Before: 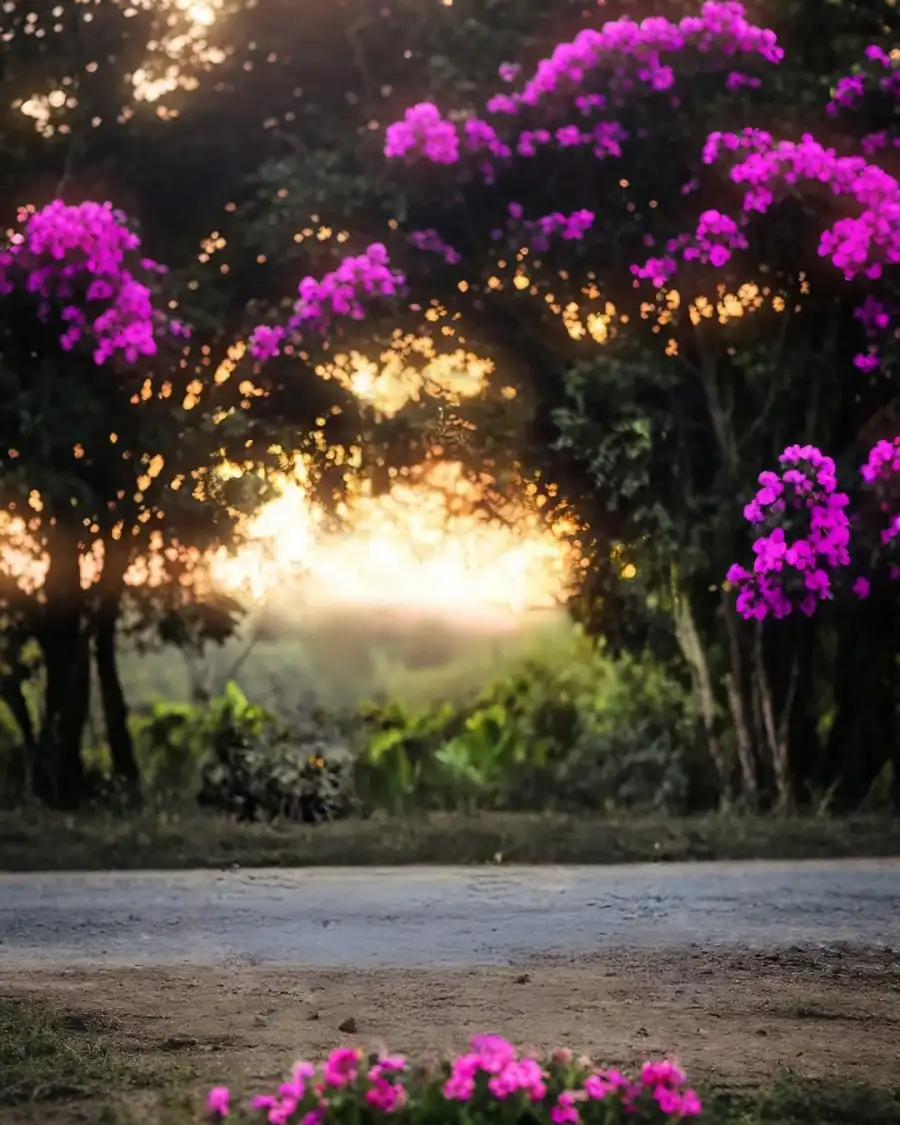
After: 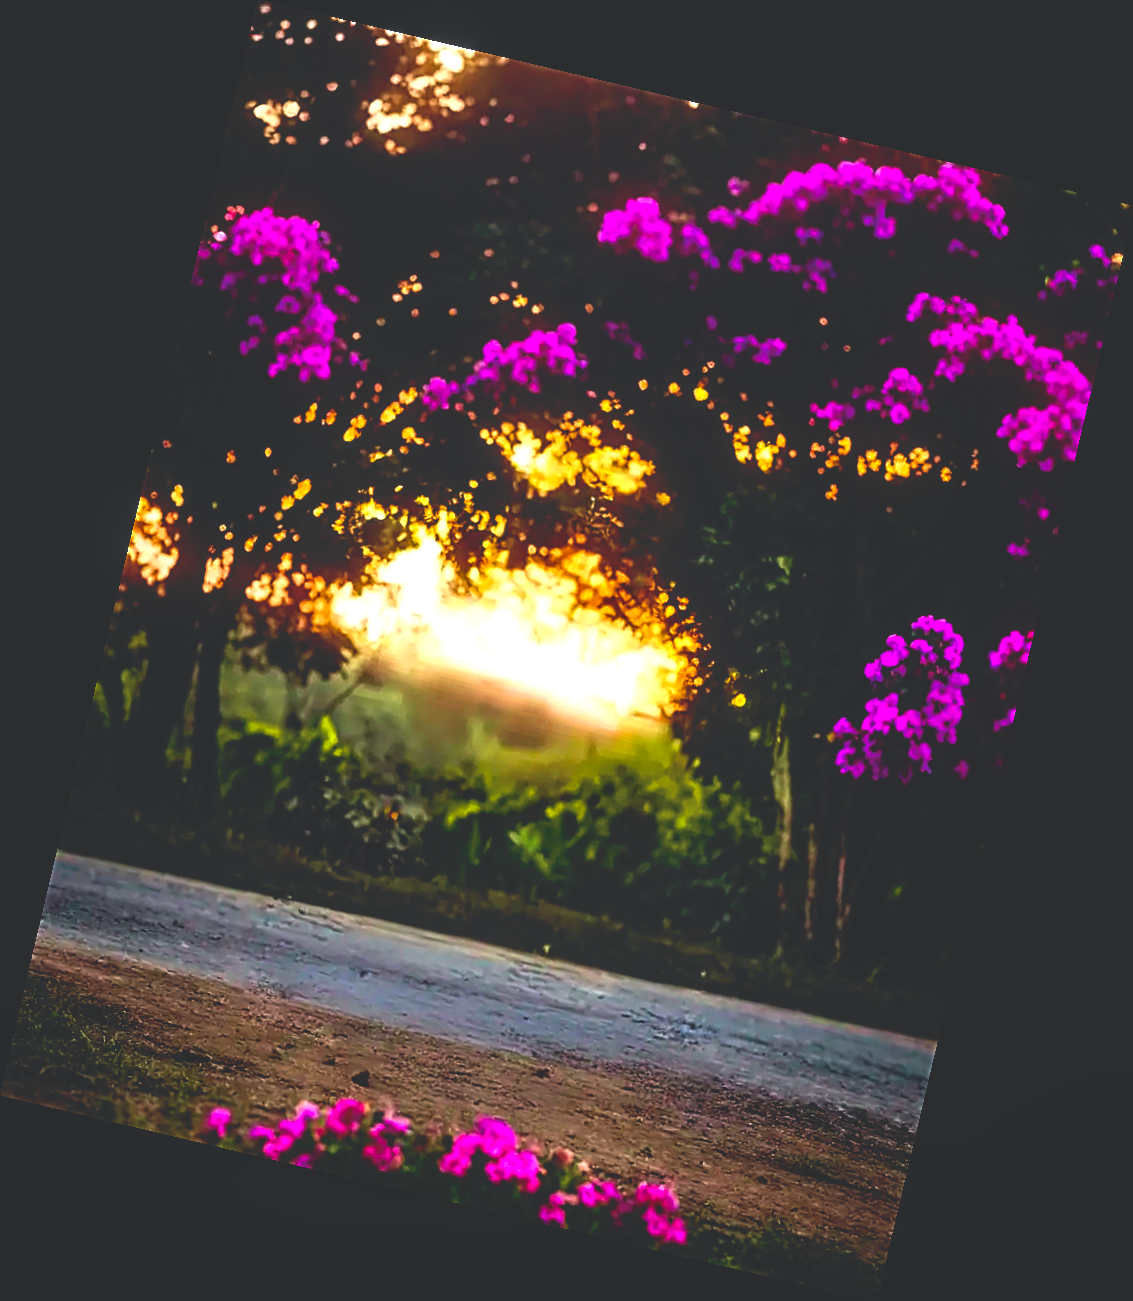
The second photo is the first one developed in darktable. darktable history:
rotate and perspective: rotation 13.27°, automatic cropping off
local contrast: on, module defaults
tone curve: curves: ch0 [(0.001, 0.042) (0.128, 0.16) (0.452, 0.42) (0.603, 0.566) (0.754, 0.733) (1, 1)]; ch1 [(0, 0) (0.325, 0.327) (0.412, 0.441) (0.473, 0.466) (0.5, 0.499) (0.549, 0.558) (0.617, 0.625) (0.713, 0.7) (1, 1)]; ch2 [(0, 0) (0.386, 0.397) (0.445, 0.47) (0.505, 0.498) (0.529, 0.524) (0.574, 0.569) (0.652, 0.641) (1, 1)], color space Lab, independent channels, preserve colors none
color balance rgb: perceptual saturation grading › global saturation 36%, perceptual brilliance grading › global brilliance 10%, global vibrance 20%
velvia: strength 29%
sharpen: radius 2.543, amount 0.636
base curve: curves: ch0 [(0, 0.02) (0.083, 0.036) (1, 1)], preserve colors none
